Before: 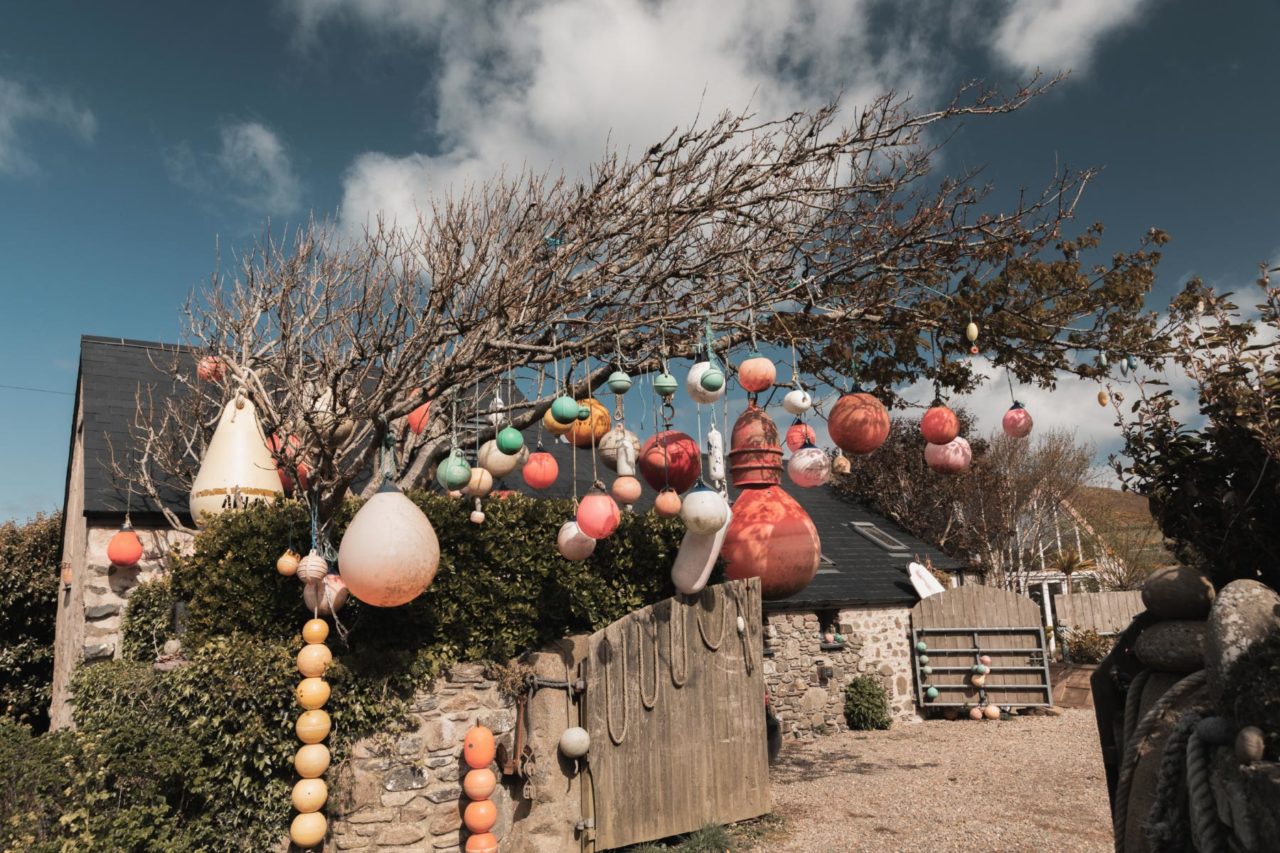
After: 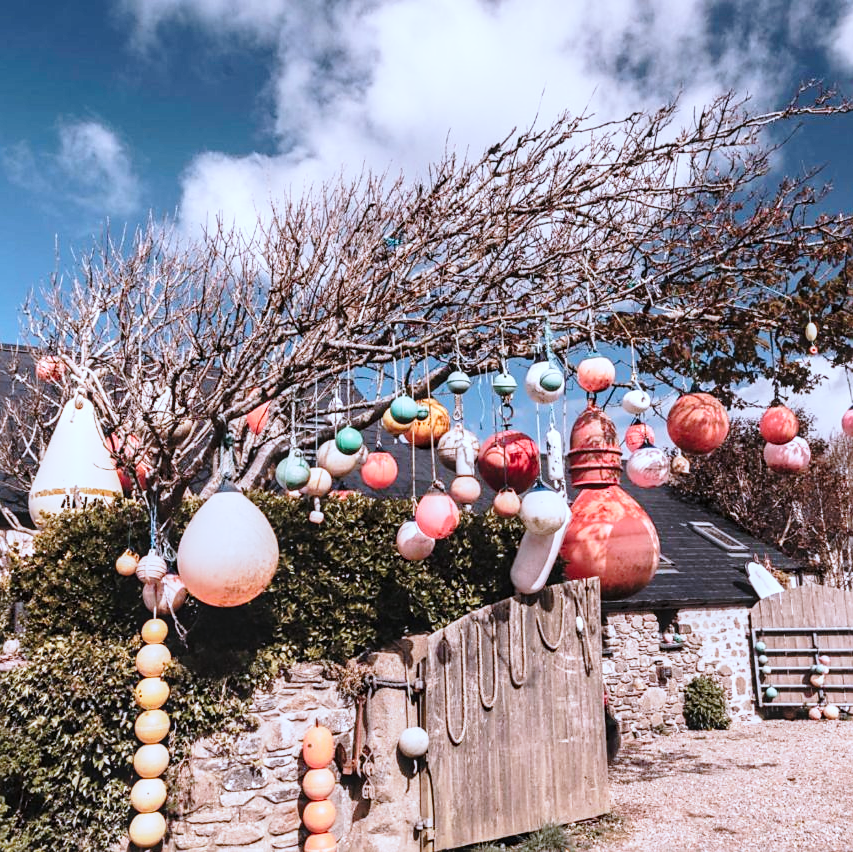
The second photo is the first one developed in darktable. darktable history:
crop and rotate: left 12.648%, right 20.685%
sharpen: radius 1.864, amount 0.398, threshold 1.271
base curve: curves: ch0 [(0, 0) (0.028, 0.03) (0.121, 0.232) (0.46, 0.748) (0.859, 0.968) (1, 1)], preserve colors none
white balance: red 1.066, blue 1.119
contrast brightness saturation: contrast -0.02, brightness -0.01, saturation 0.03
local contrast: on, module defaults
color correction: highlights a* -4.18, highlights b* -10.81
